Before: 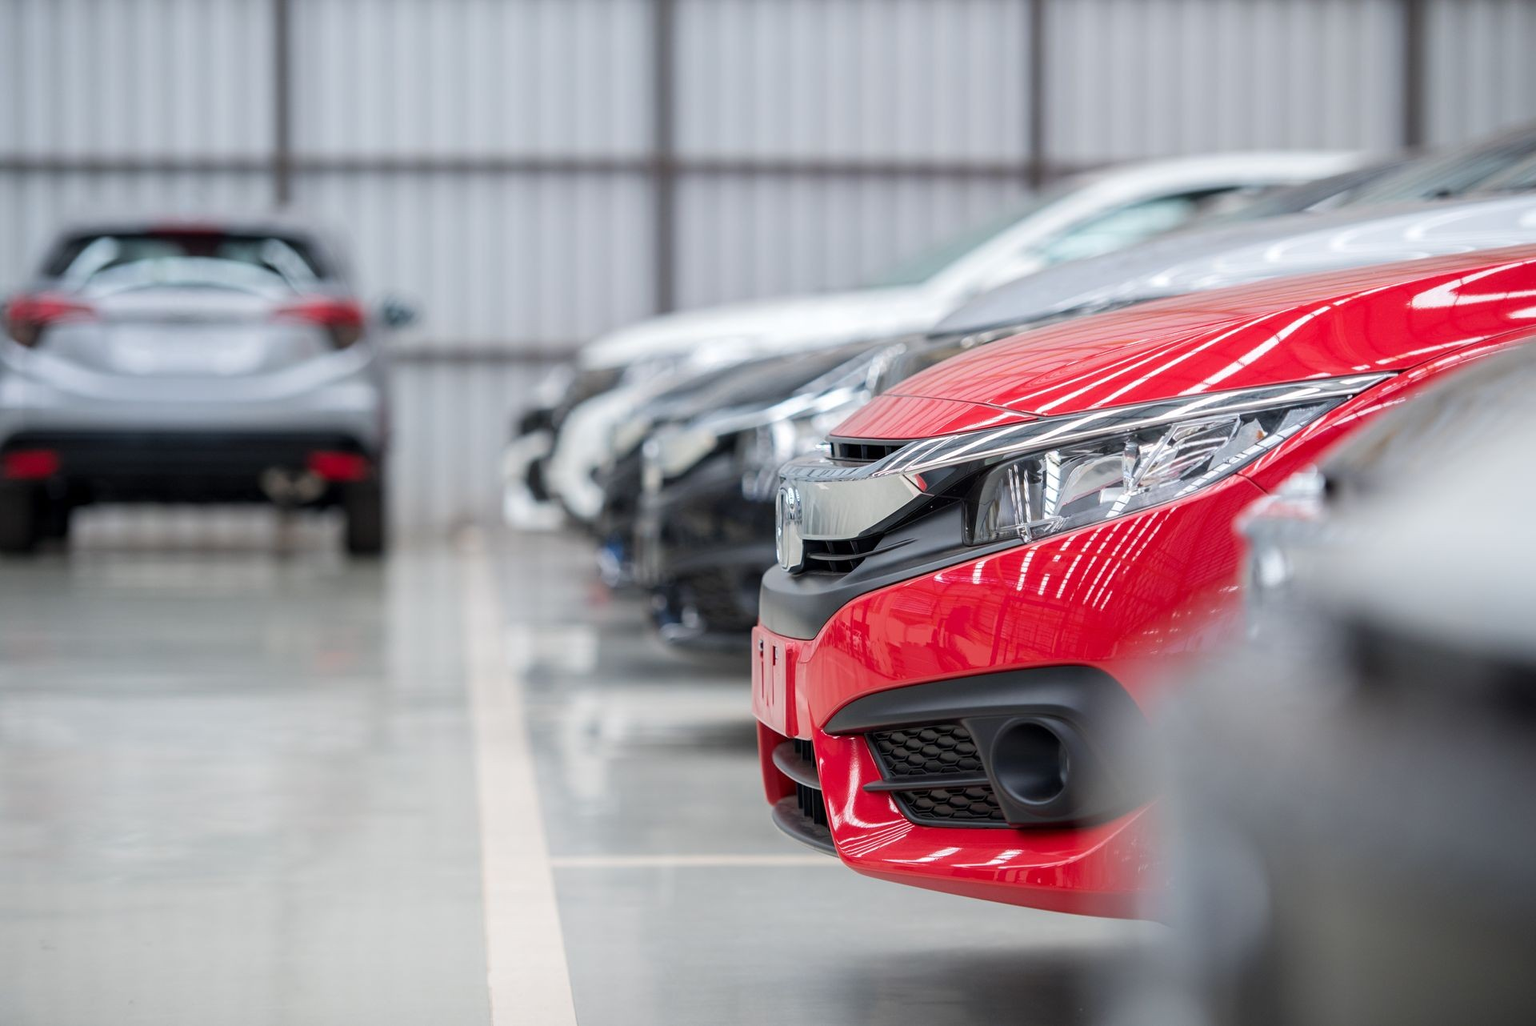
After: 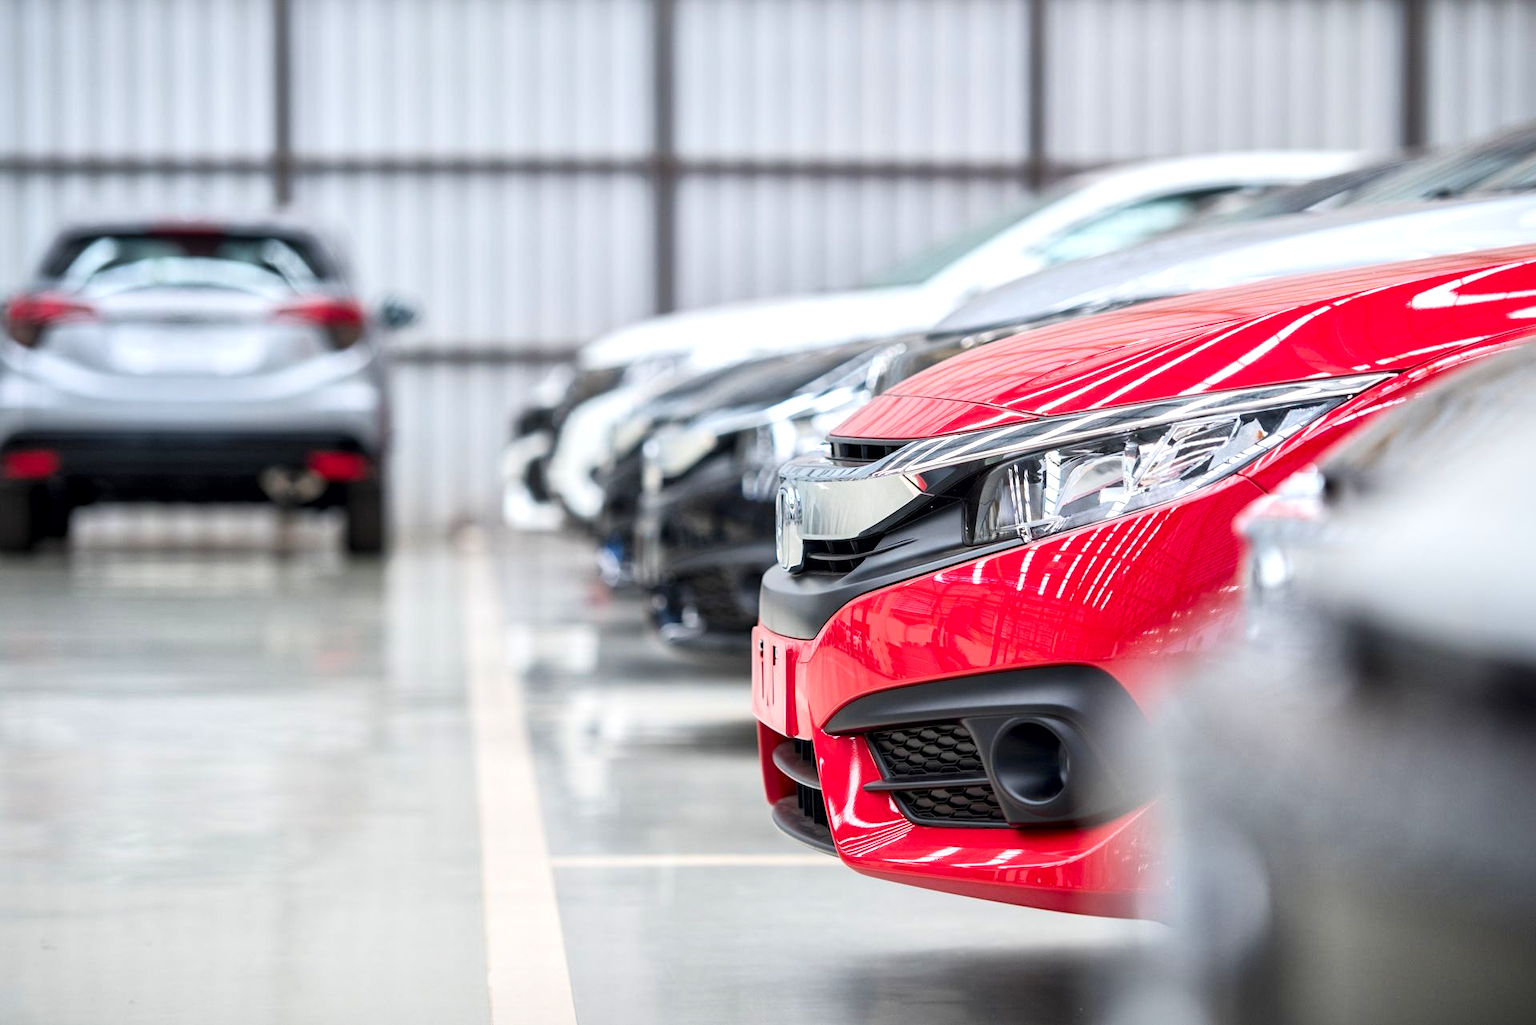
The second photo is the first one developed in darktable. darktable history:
local contrast: mode bilateral grid, contrast 21, coarseness 51, detail 179%, midtone range 0.2
contrast brightness saturation: contrast 0.197, brightness 0.168, saturation 0.217
